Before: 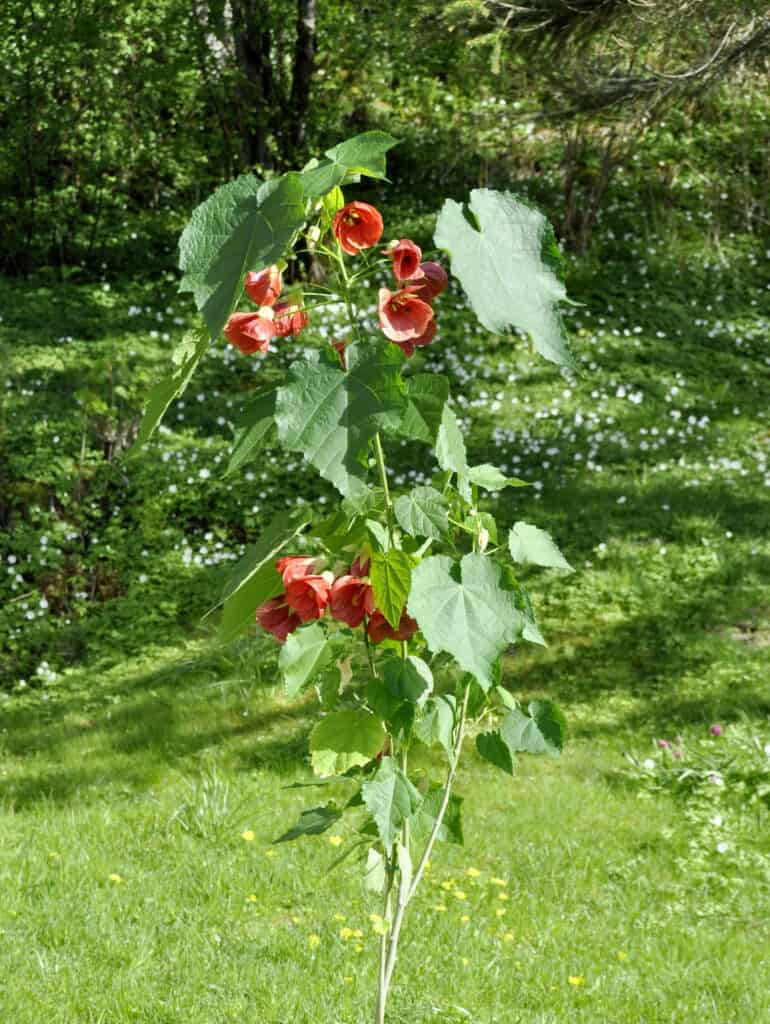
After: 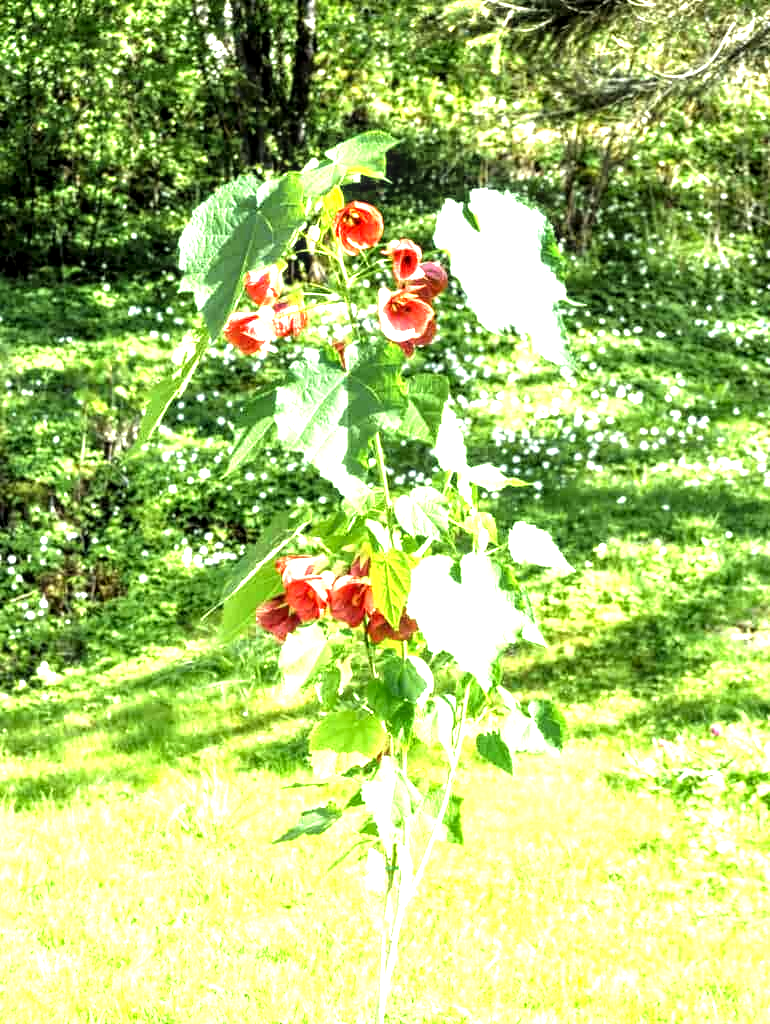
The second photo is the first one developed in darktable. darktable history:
exposure: black level correction 0, exposure 0.901 EV, compensate highlight preservation false
local contrast: detail 142%
tone equalizer: -8 EV -1.11 EV, -7 EV -1.02 EV, -6 EV -0.827 EV, -5 EV -0.614 EV, -3 EV 0.598 EV, -2 EV 0.858 EV, -1 EV 1.01 EV, +0 EV 1.07 EV
